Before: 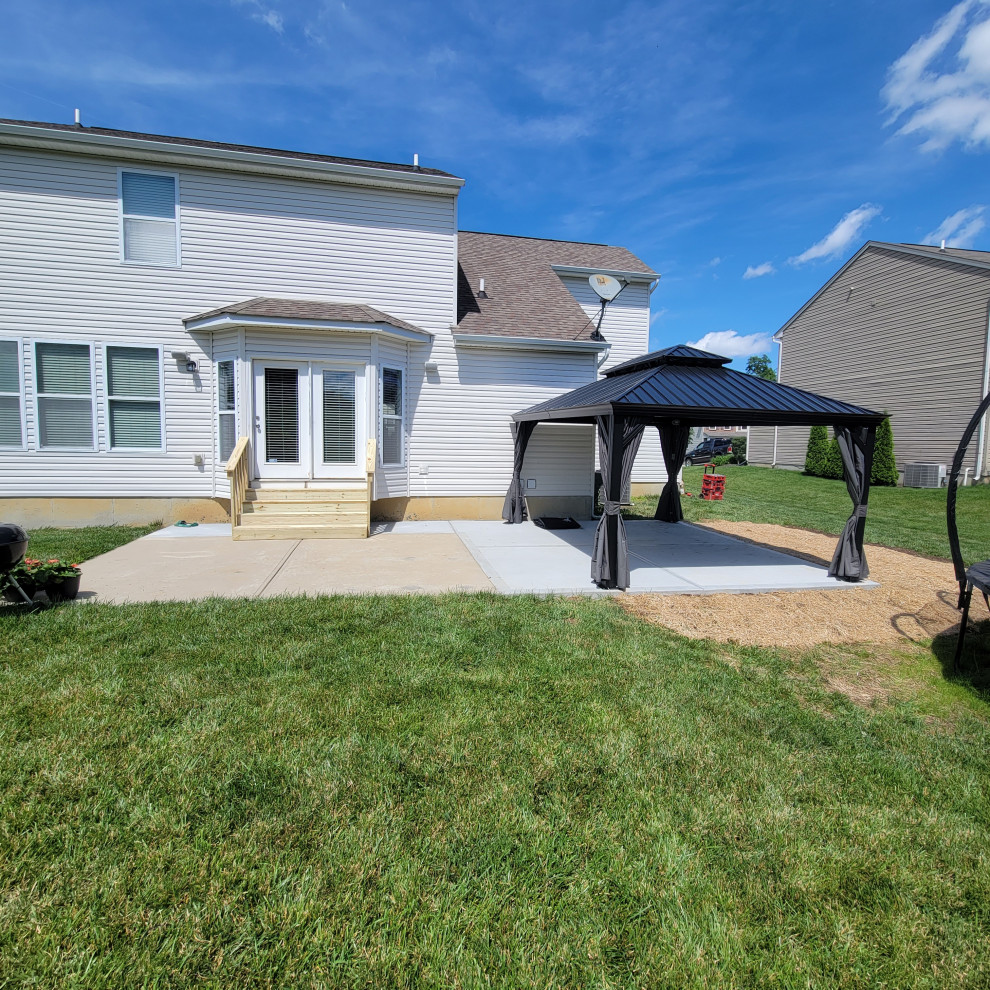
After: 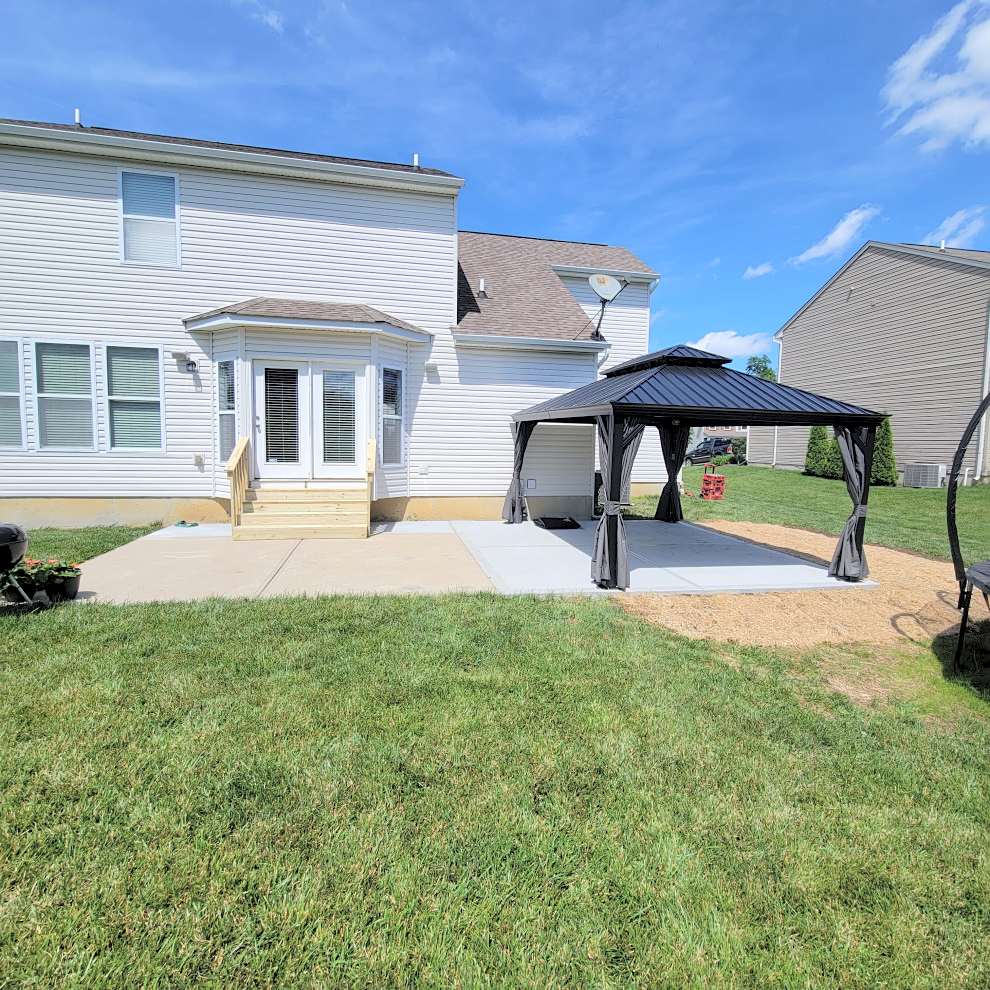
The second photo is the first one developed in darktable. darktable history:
contrast brightness saturation: brightness 0.28
exposure: black level correction 0.001, compensate highlight preservation false
sharpen: amount 0.2
